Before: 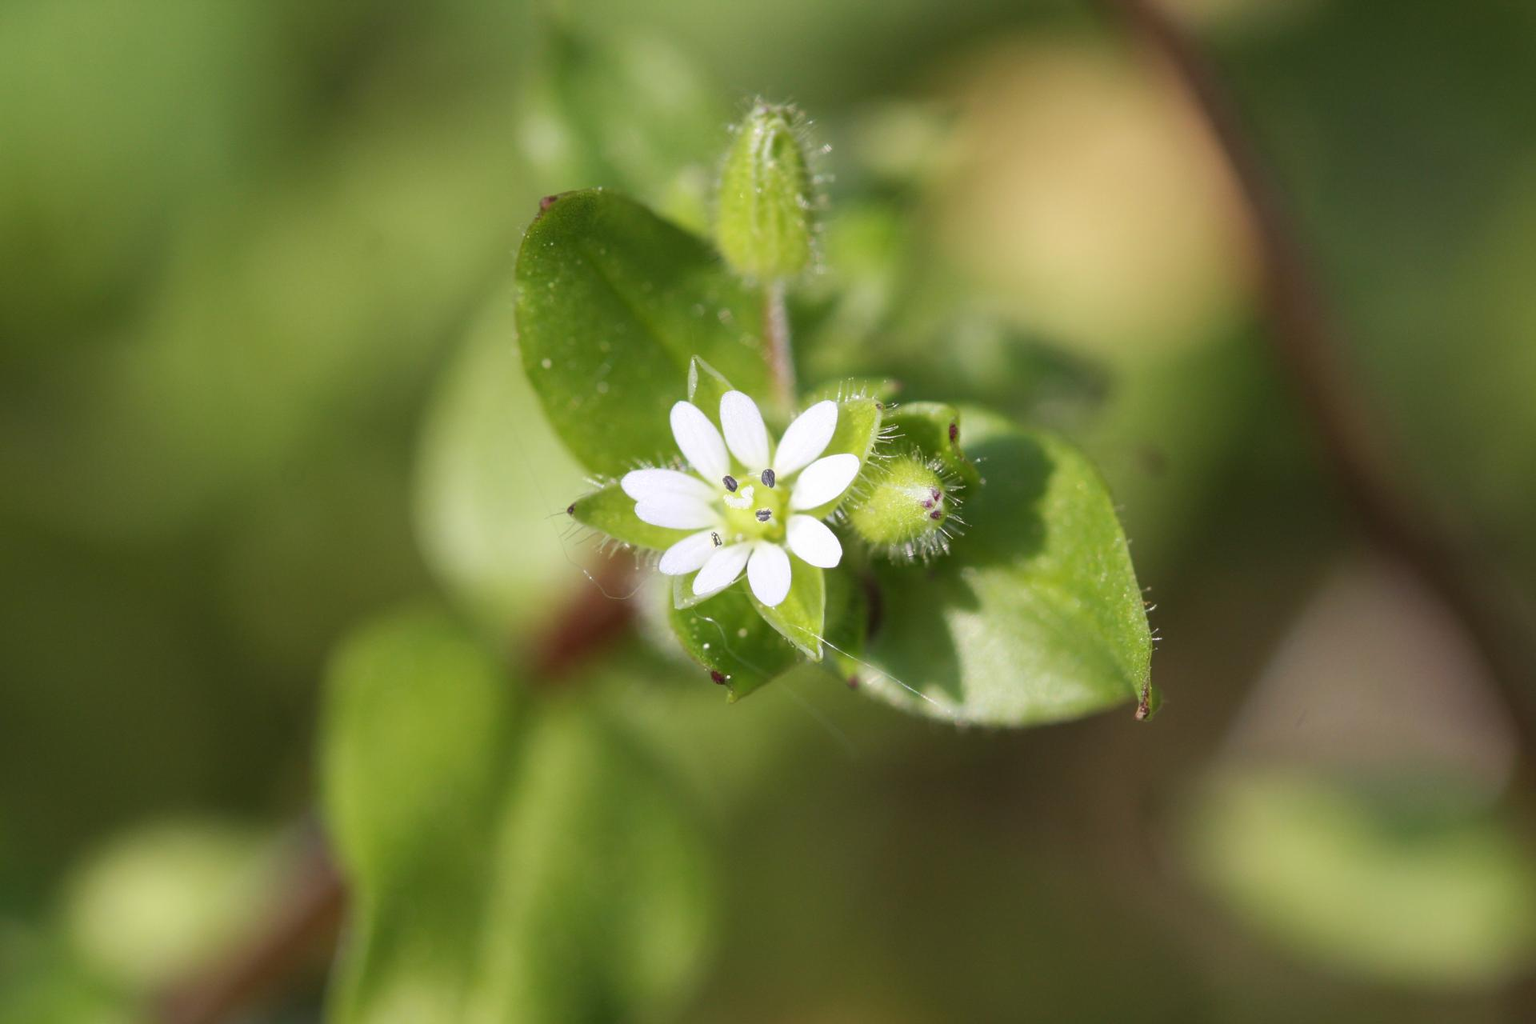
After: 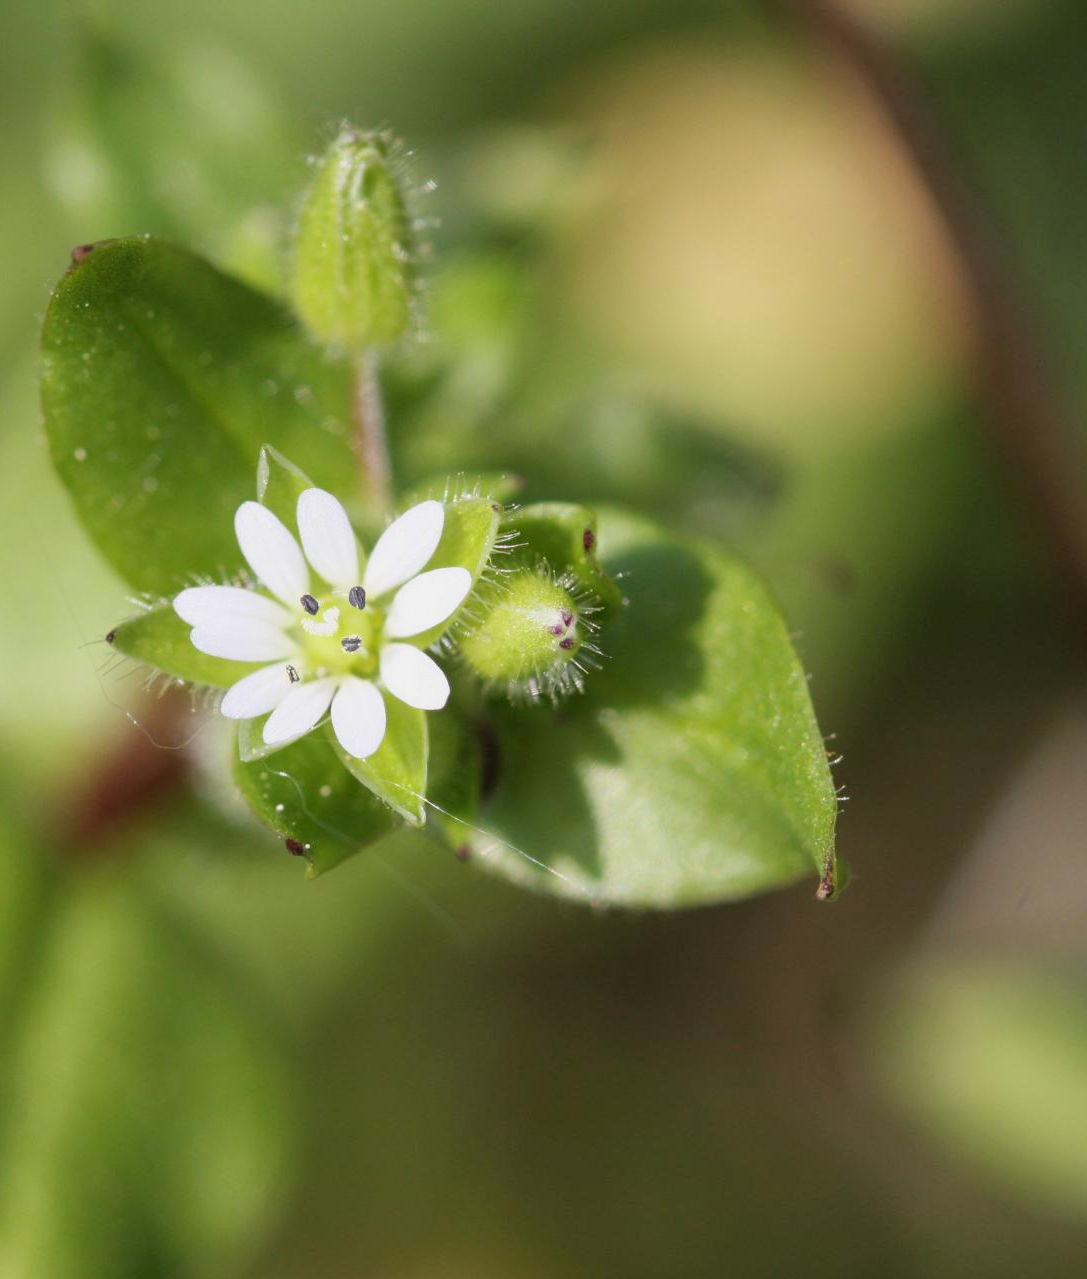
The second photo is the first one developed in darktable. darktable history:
filmic rgb: black relative exposure -9.5 EV, white relative exposure 3.02 EV, hardness 6.12
crop: left 31.458%, top 0%, right 11.876%
